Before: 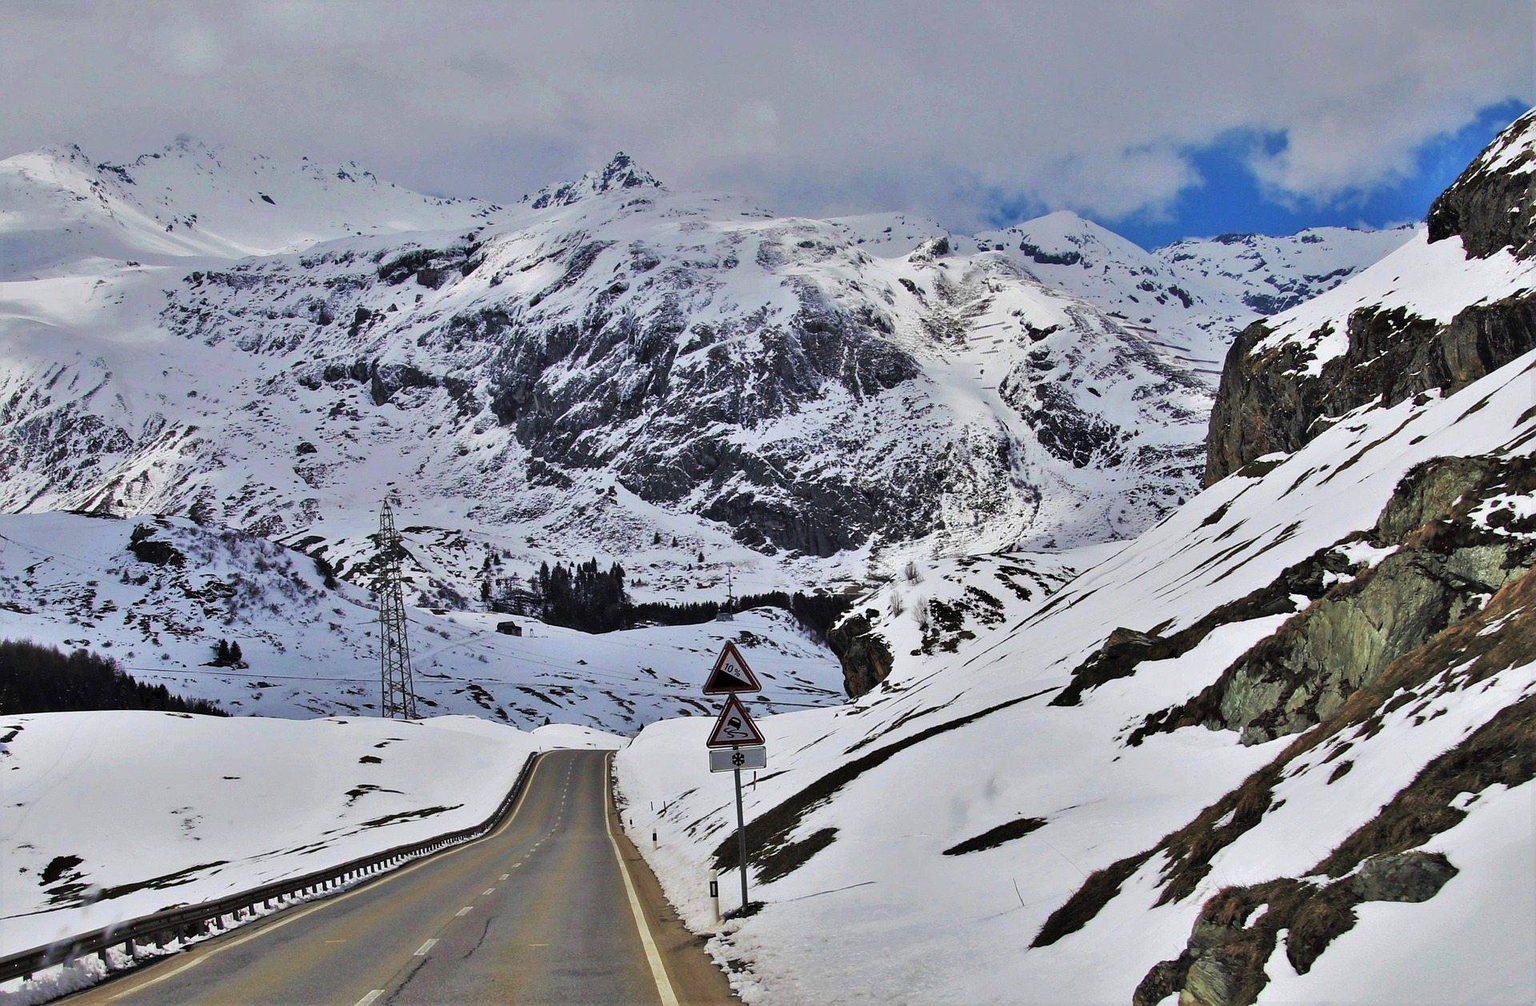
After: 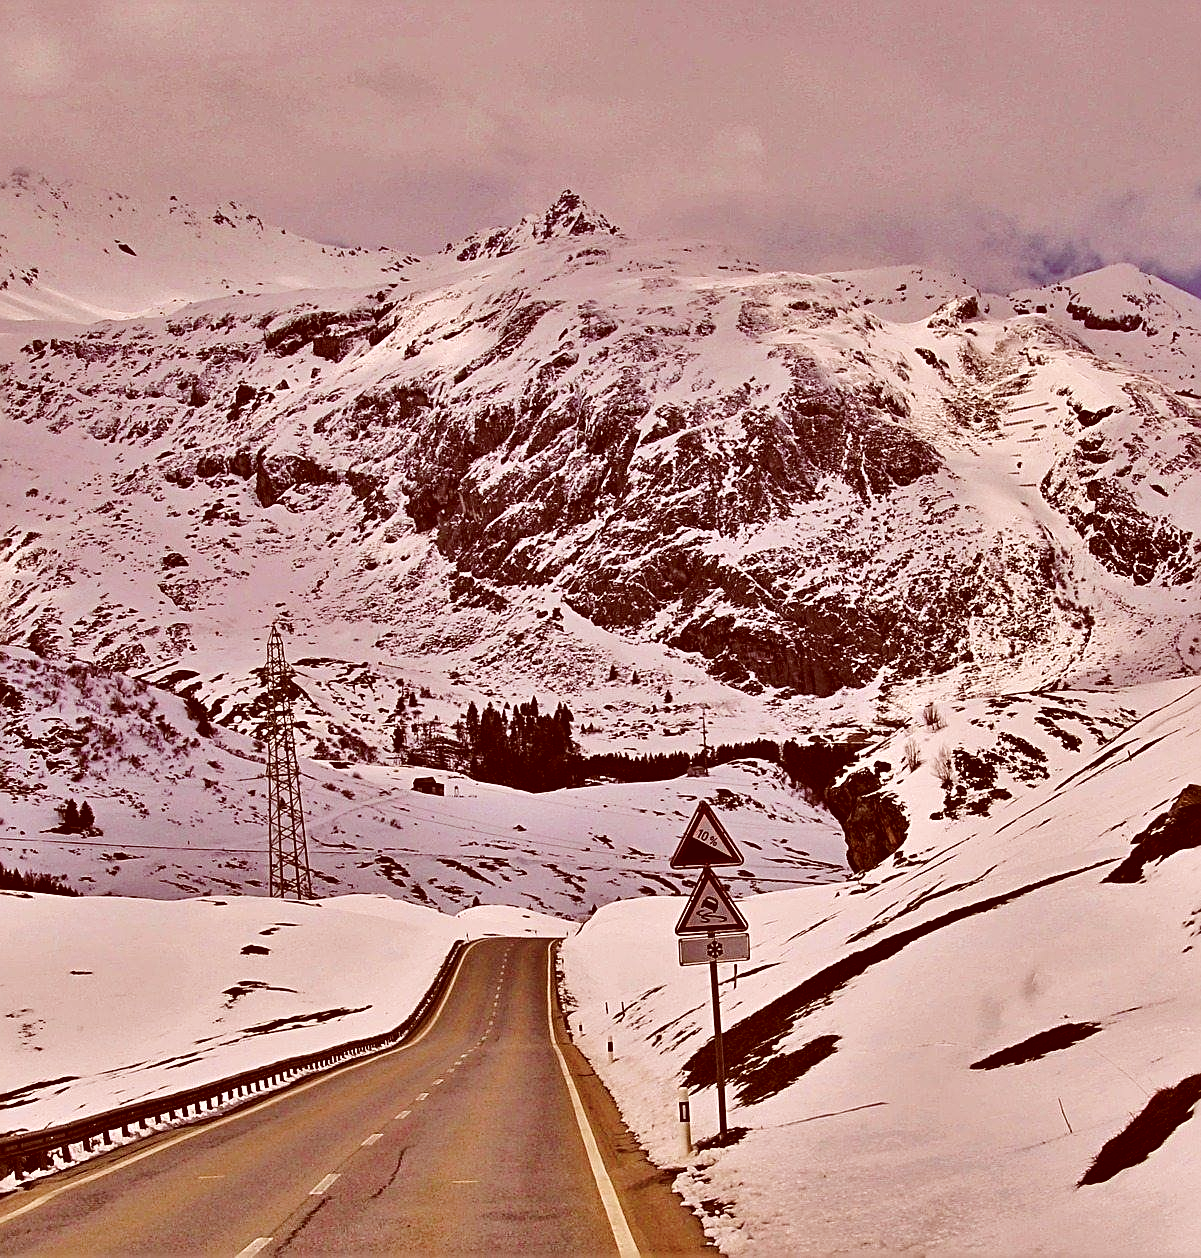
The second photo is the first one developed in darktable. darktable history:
shadows and highlights: soften with gaussian
crop: left 10.873%, right 26.53%
contrast brightness saturation: brightness 0.13
sharpen: radius 2.719, amount 0.66
base curve: curves: ch0 [(0, 0) (0.073, 0.04) (0.157, 0.139) (0.492, 0.492) (0.758, 0.758) (1, 1)], preserve colors none
color correction: highlights a* 9.29, highlights b* 8.95, shadows a* 39.62, shadows b* 39.32, saturation 0.797
tone equalizer: mask exposure compensation -0.509 EV
